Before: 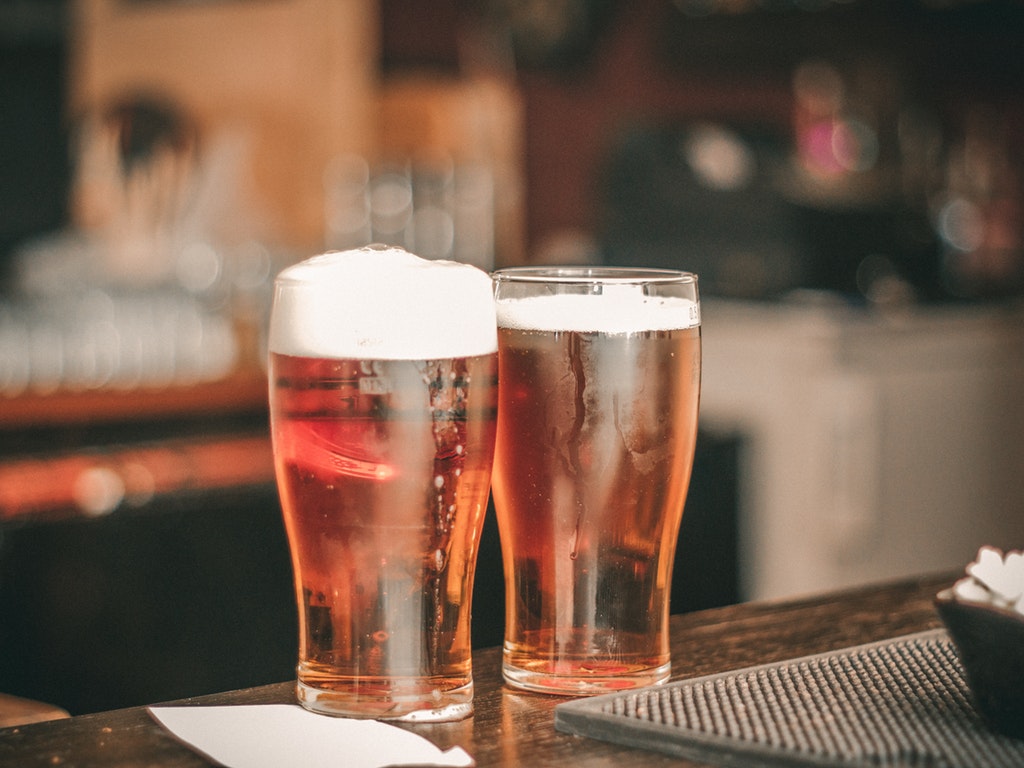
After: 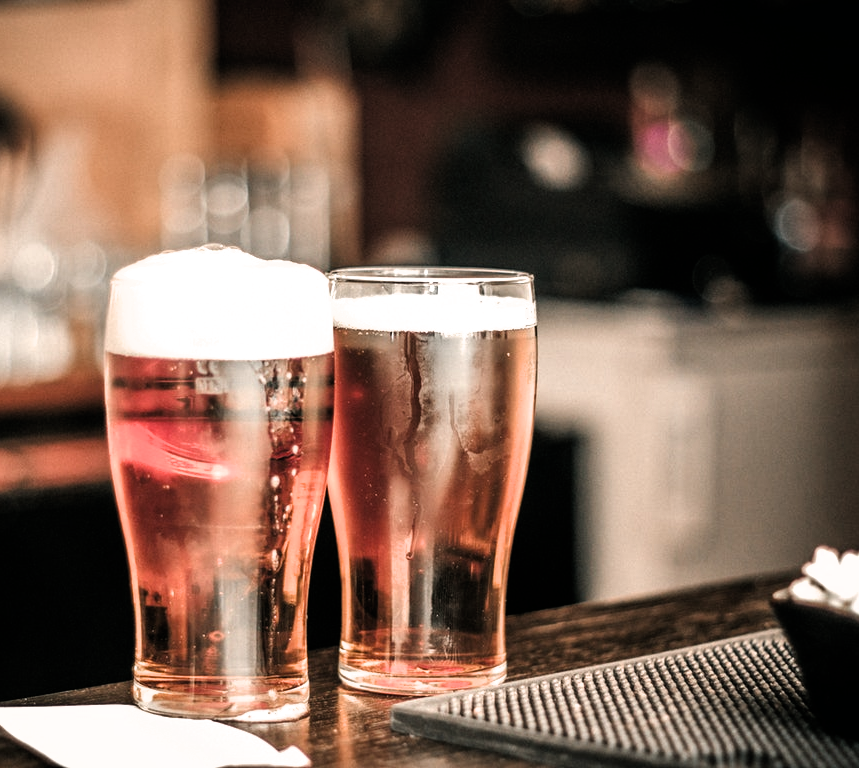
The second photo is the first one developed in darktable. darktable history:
crop: left 16.022%
filmic rgb: black relative exposure -8.24 EV, white relative exposure 2.22 EV, threshold 2.94 EV, hardness 7.15, latitude 85.88%, contrast 1.71, highlights saturation mix -3.33%, shadows ↔ highlights balance -2.87%, enable highlight reconstruction true
